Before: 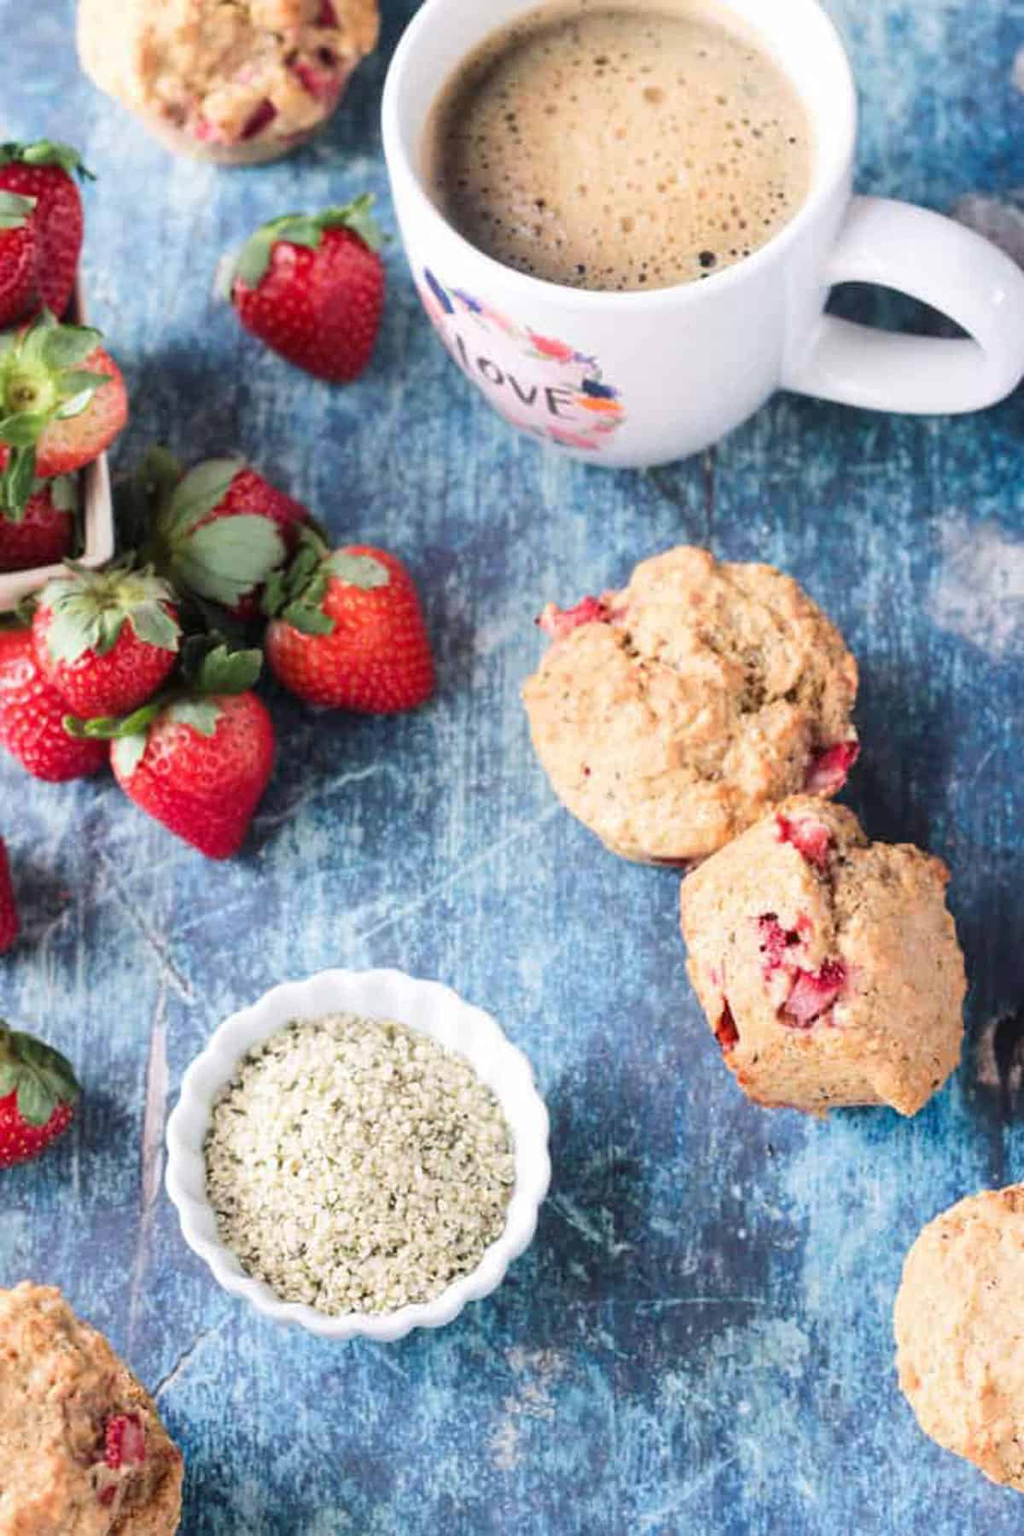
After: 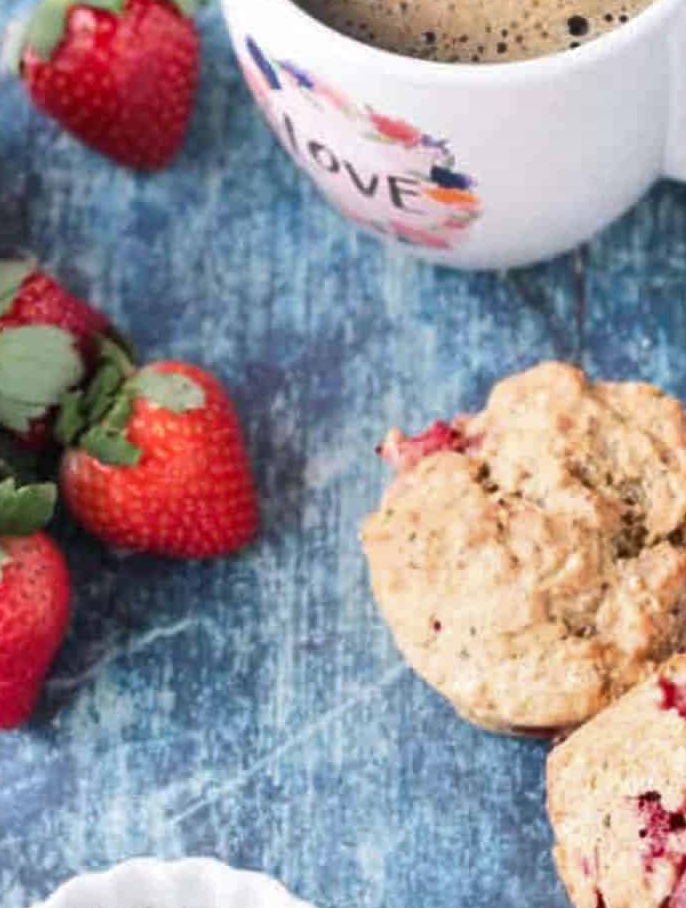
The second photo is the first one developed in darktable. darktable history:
shadows and highlights: highlights color adjustment 0%, soften with gaussian
crop: left 20.932%, top 15.471%, right 21.848%, bottom 34.081%
